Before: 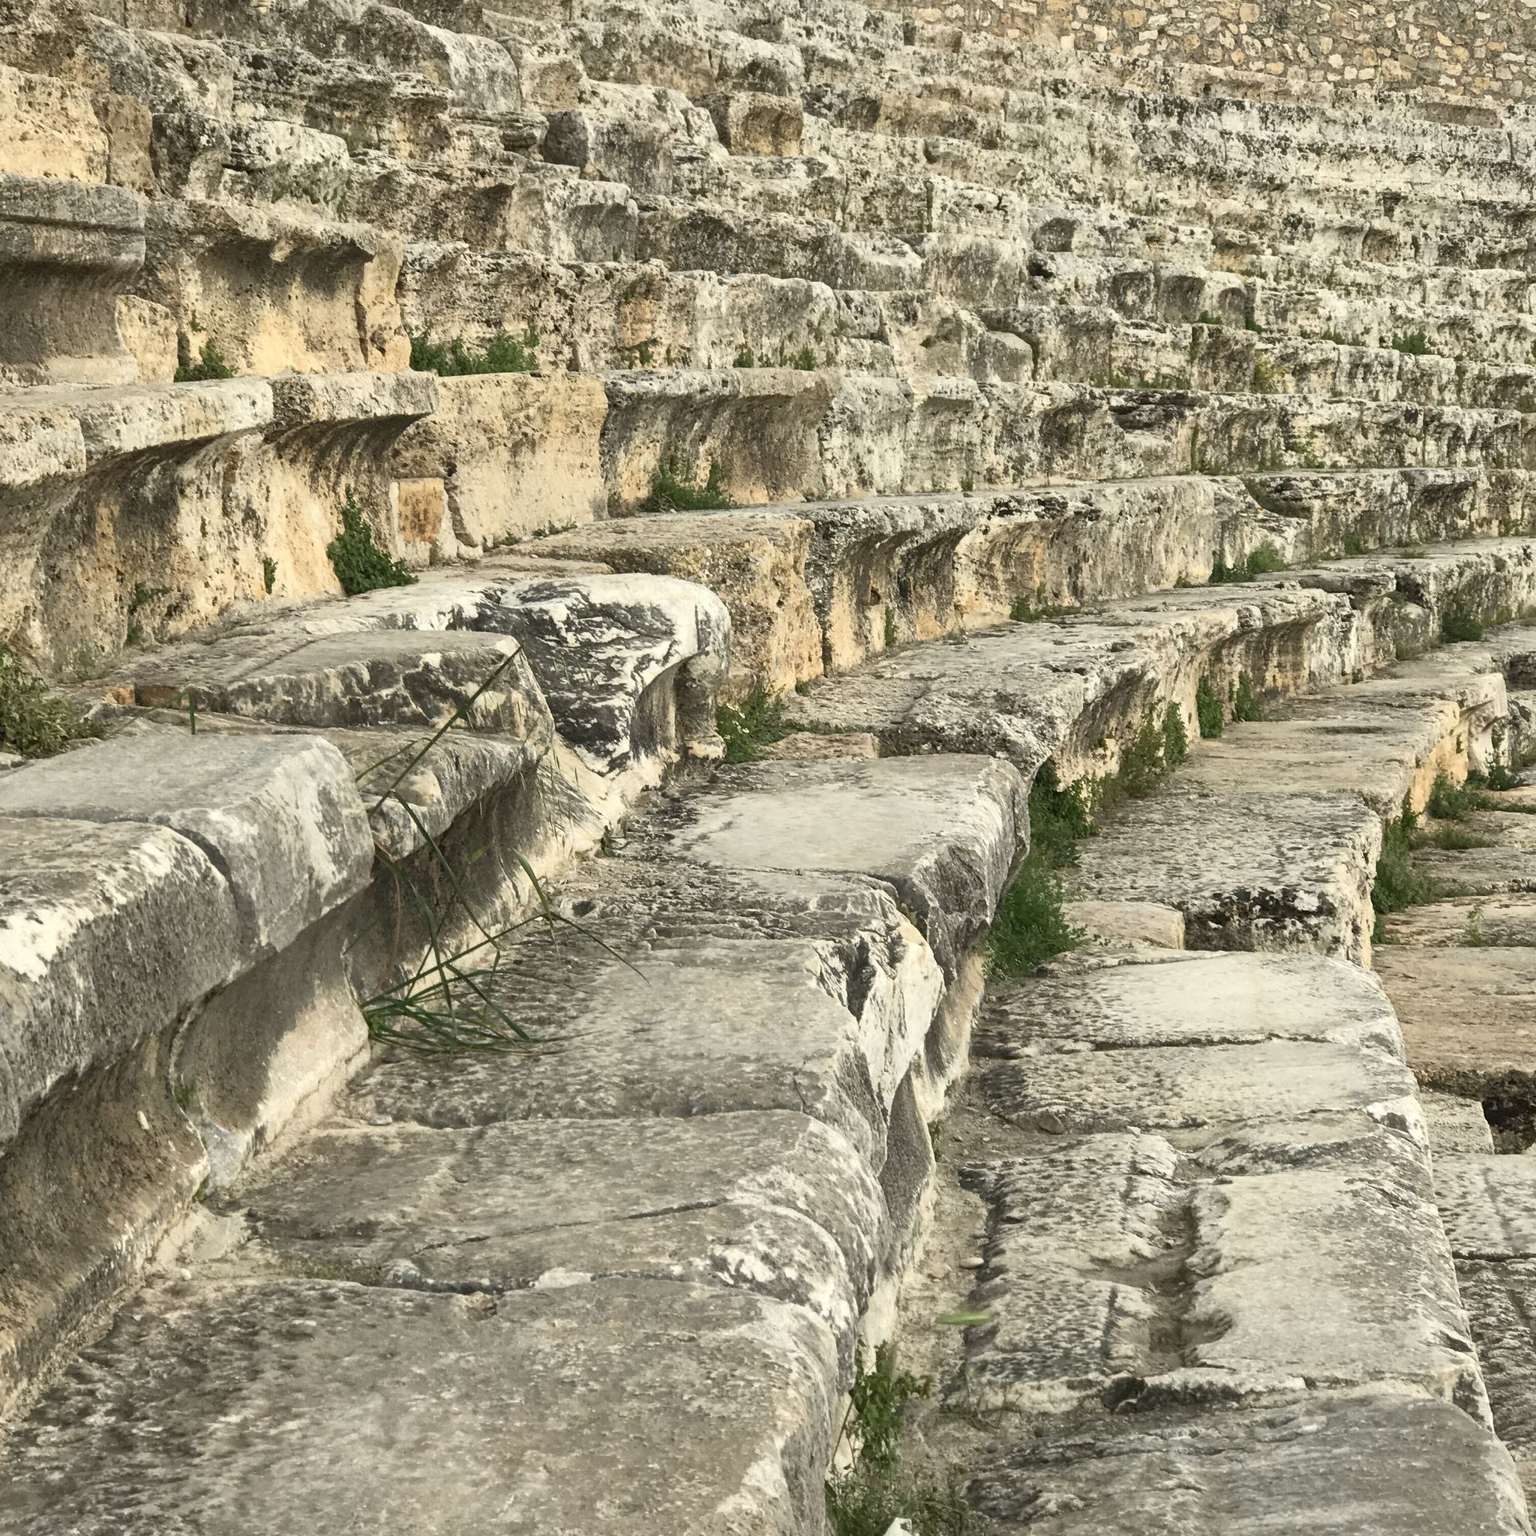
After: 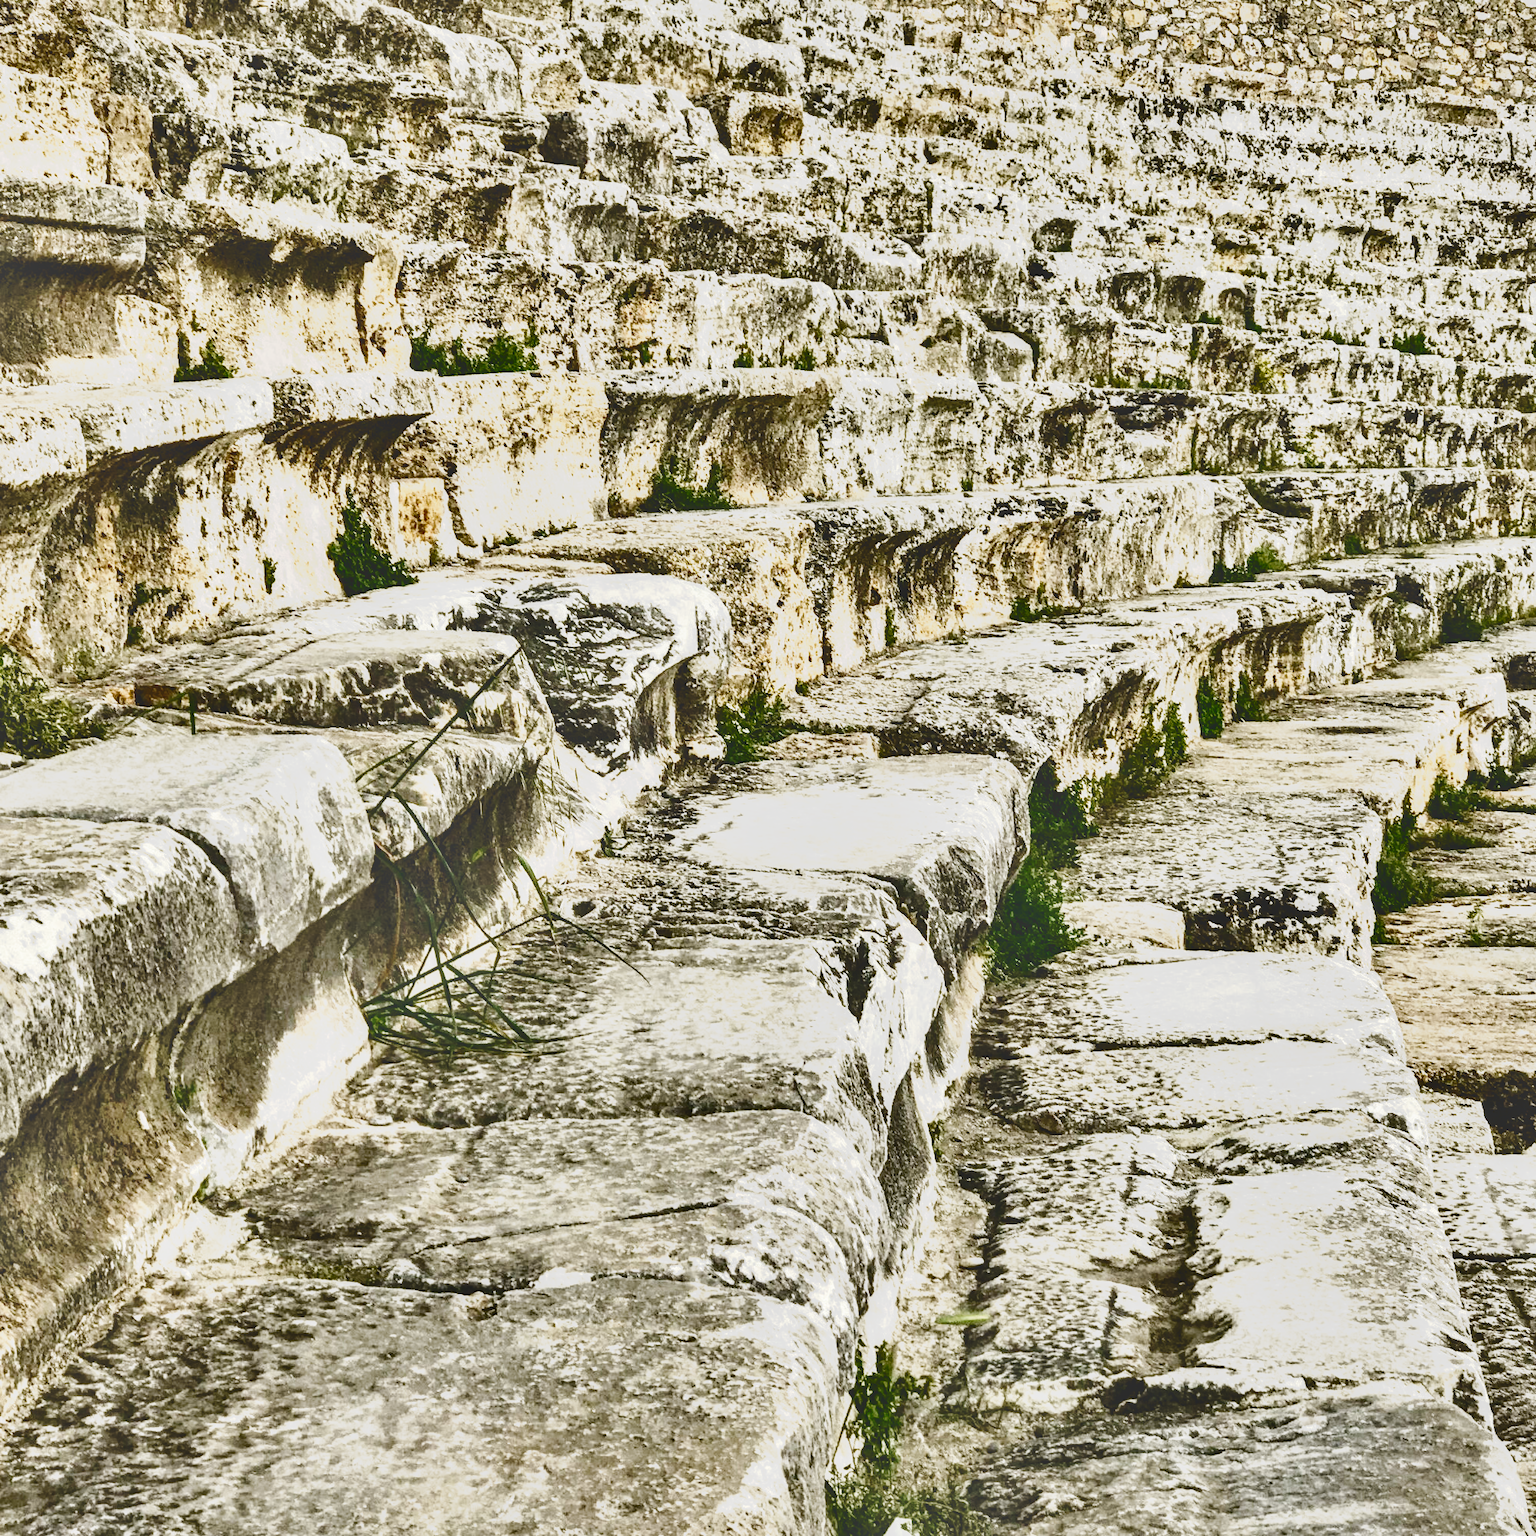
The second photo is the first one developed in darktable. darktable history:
tone curve: curves: ch0 [(0, 0) (0.003, 0.279) (0.011, 0.287) (0.025, 0.295) (0.044, 0.304) (0.069, 0.316) (0.1, 0.319) (0.136, 0.316) (0.177, 0.32) (0.224, 0.359) (0.277, 0.421) (0.335, 0.511) (0.399, 0.639) (0.468, 0.734) (0.543, 0.827) (0.623, 0.89) (0.709, 0.944) (0.801, 0.965) (0.898, 0.968) (1, 1)], preserve colors none
exposure: compensate highlight preservation false
local contrast: detail 110%
shadows and highlights: radius 108.52, shadows 40.68, highlights -72.88, low approximation 0.01, soften with gaussian
